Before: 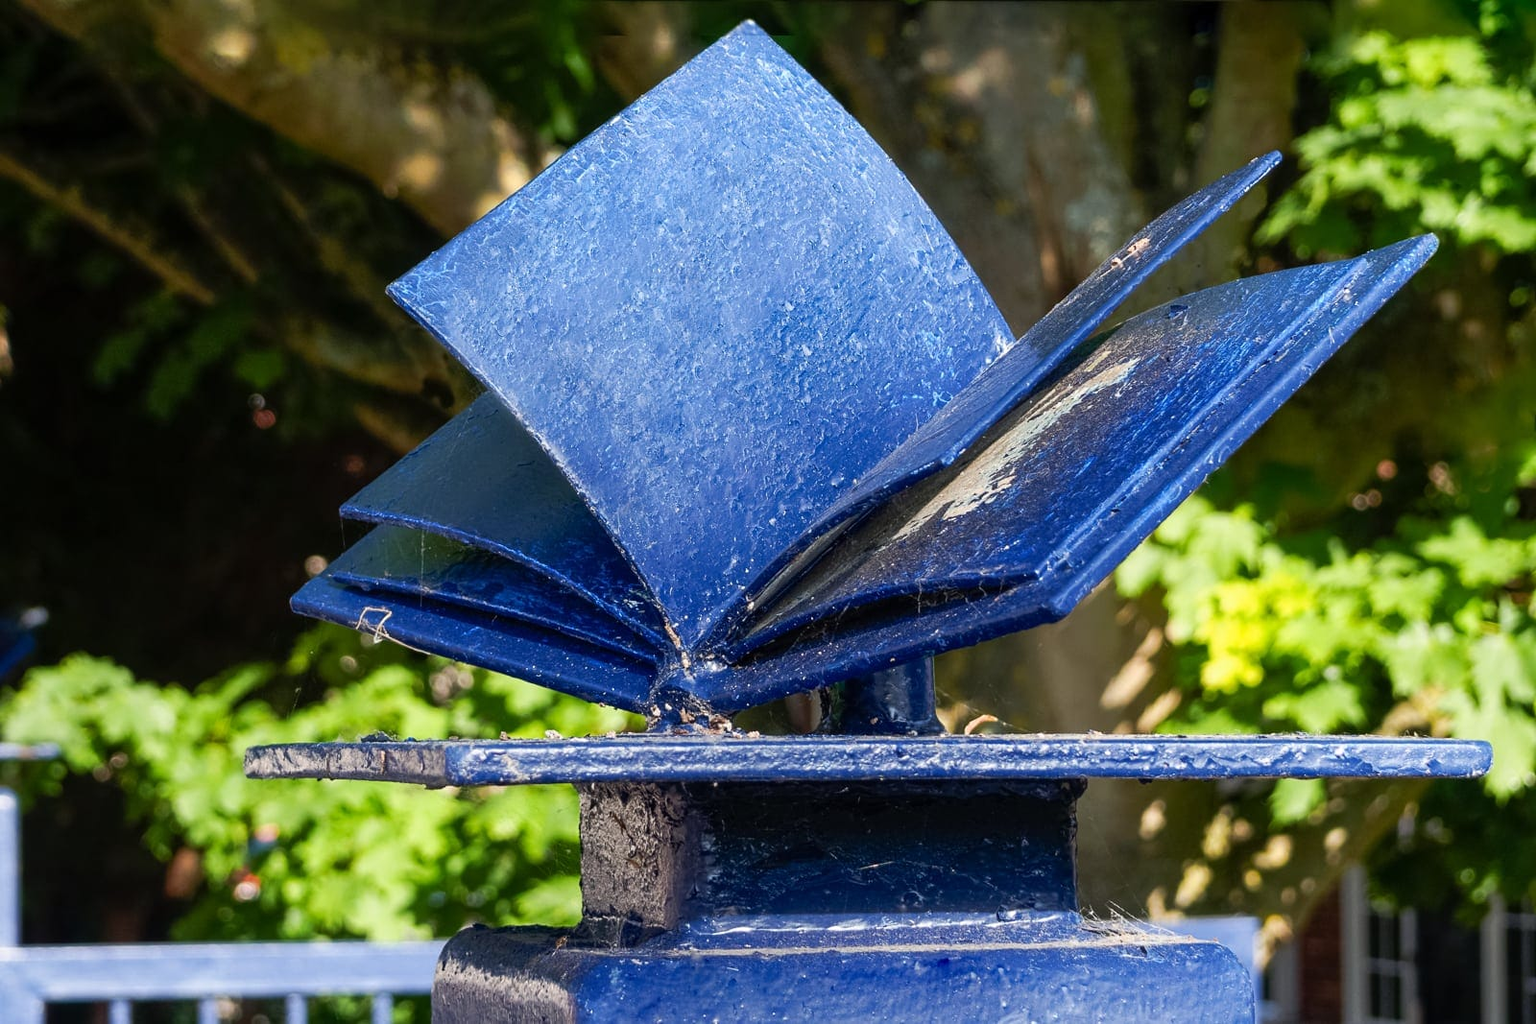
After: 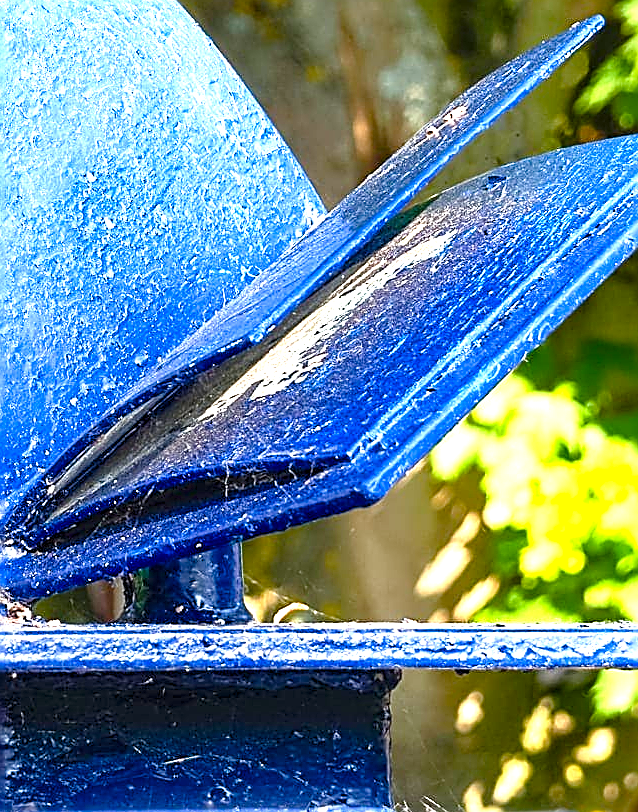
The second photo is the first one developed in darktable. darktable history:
exposure: black level correction 0, exposure 1.388 EV, compensate exposure bias true, compensate highlight preservation false
sharpen: amount 1
crop: left 45.721%, top 13.393%, right 14.118%, bottom 10.01%
color balance rgb: perceptual saturation grading › global saturation 35%, perceptual saturation grading › highlights -30%, perceptual saturation grading › shadows 35%, perceptual brilliance grading › global brilliance 3%, perceptual brilliance grading › highlights -3%, perceptual brilliance grading › shadows 3%
